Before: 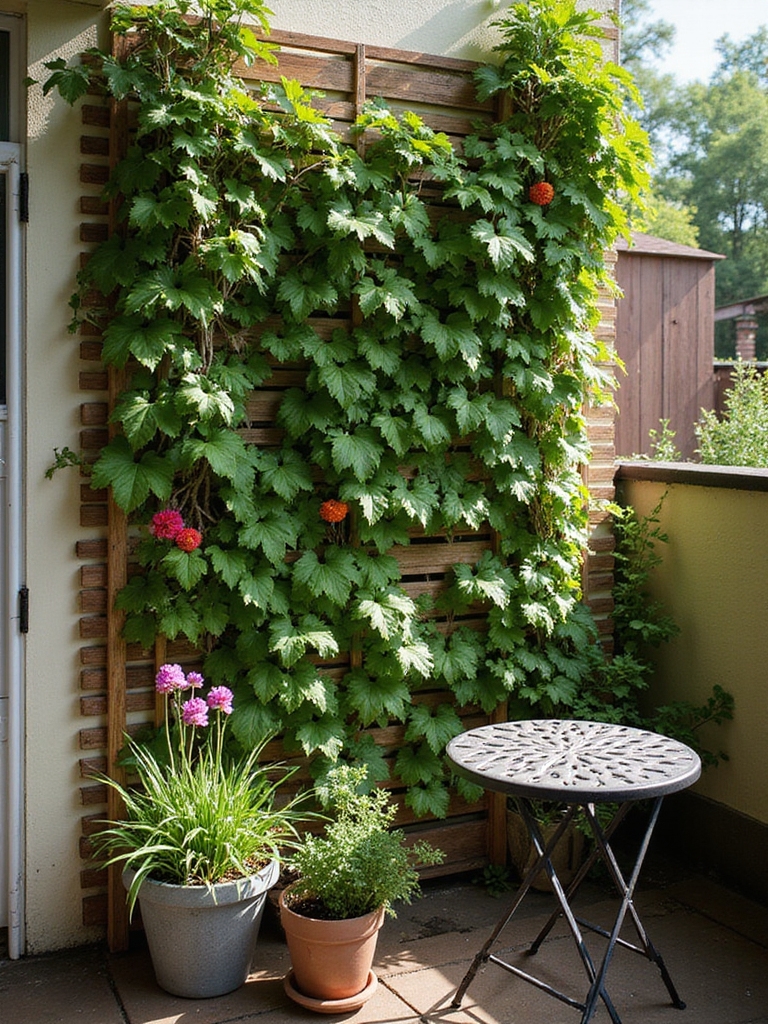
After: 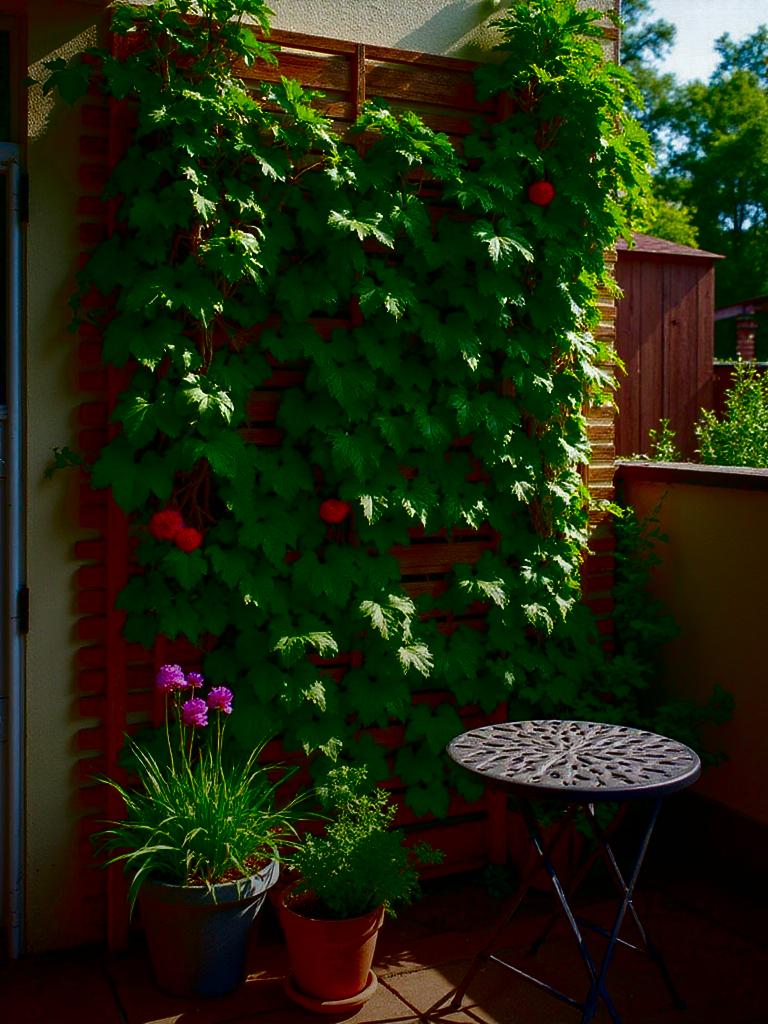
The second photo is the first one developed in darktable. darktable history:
velvia: on, module defaults
contrast brightness saturation: brightness -1, saturation 1
graduated density: rotation -180°, offset 27.42
